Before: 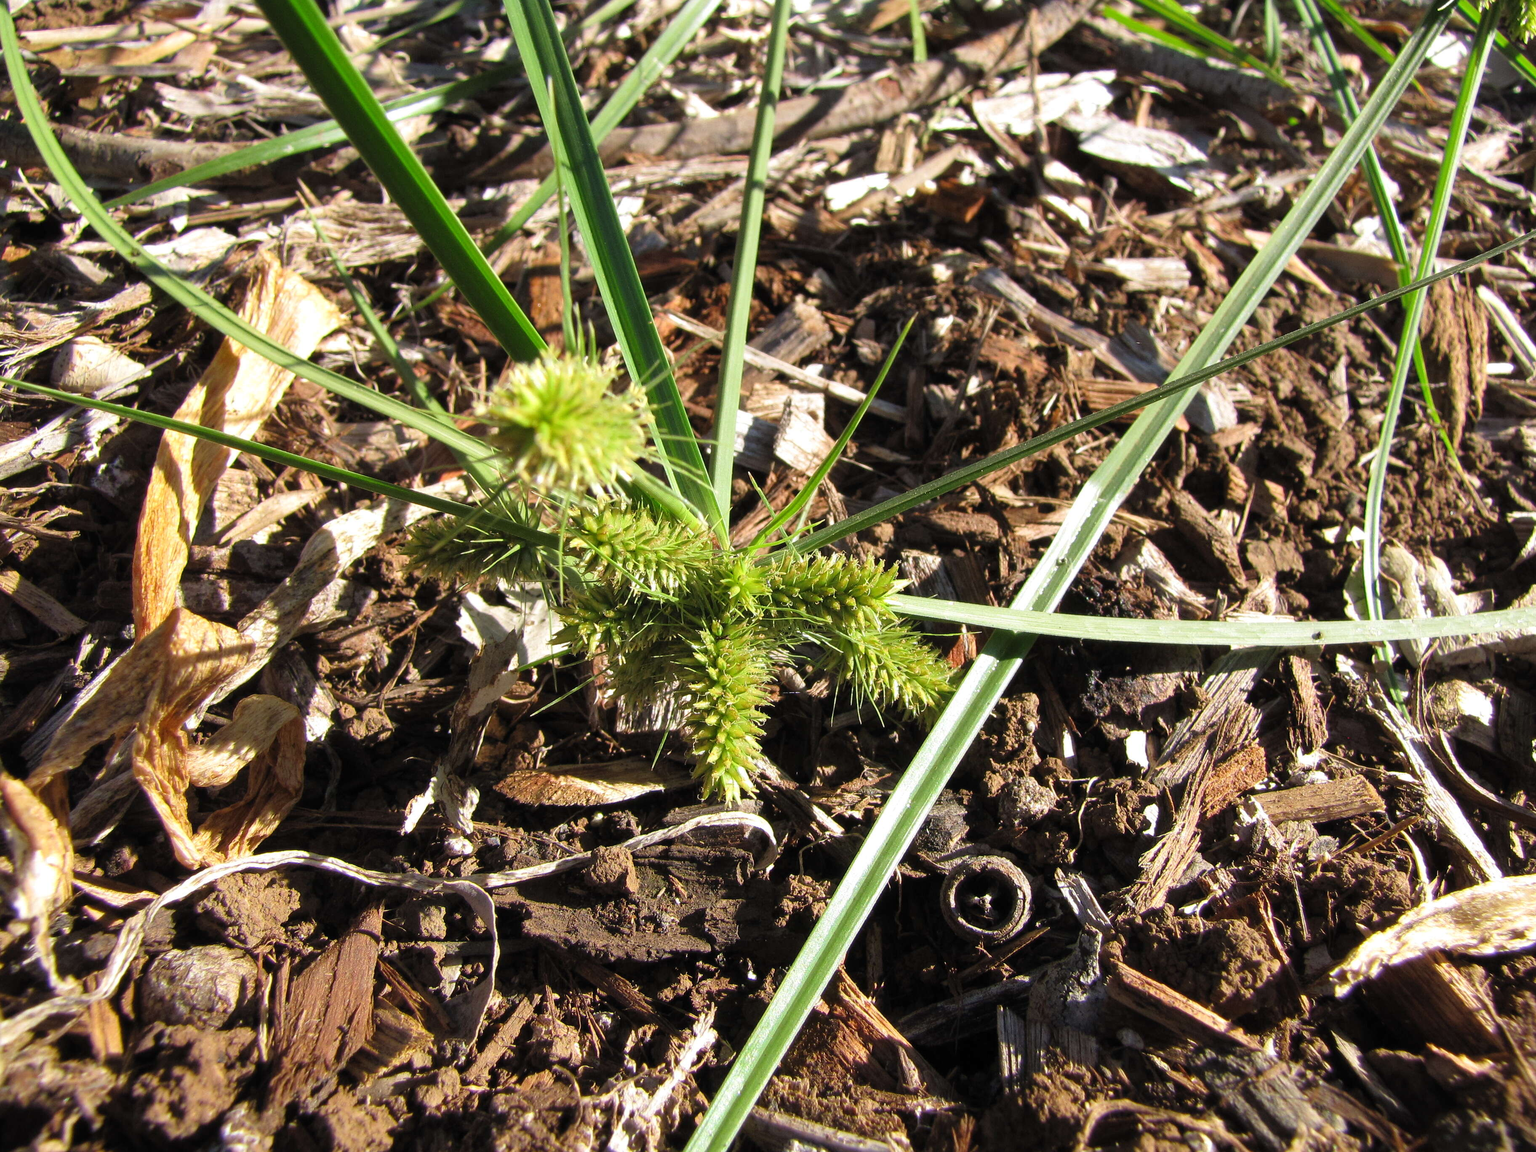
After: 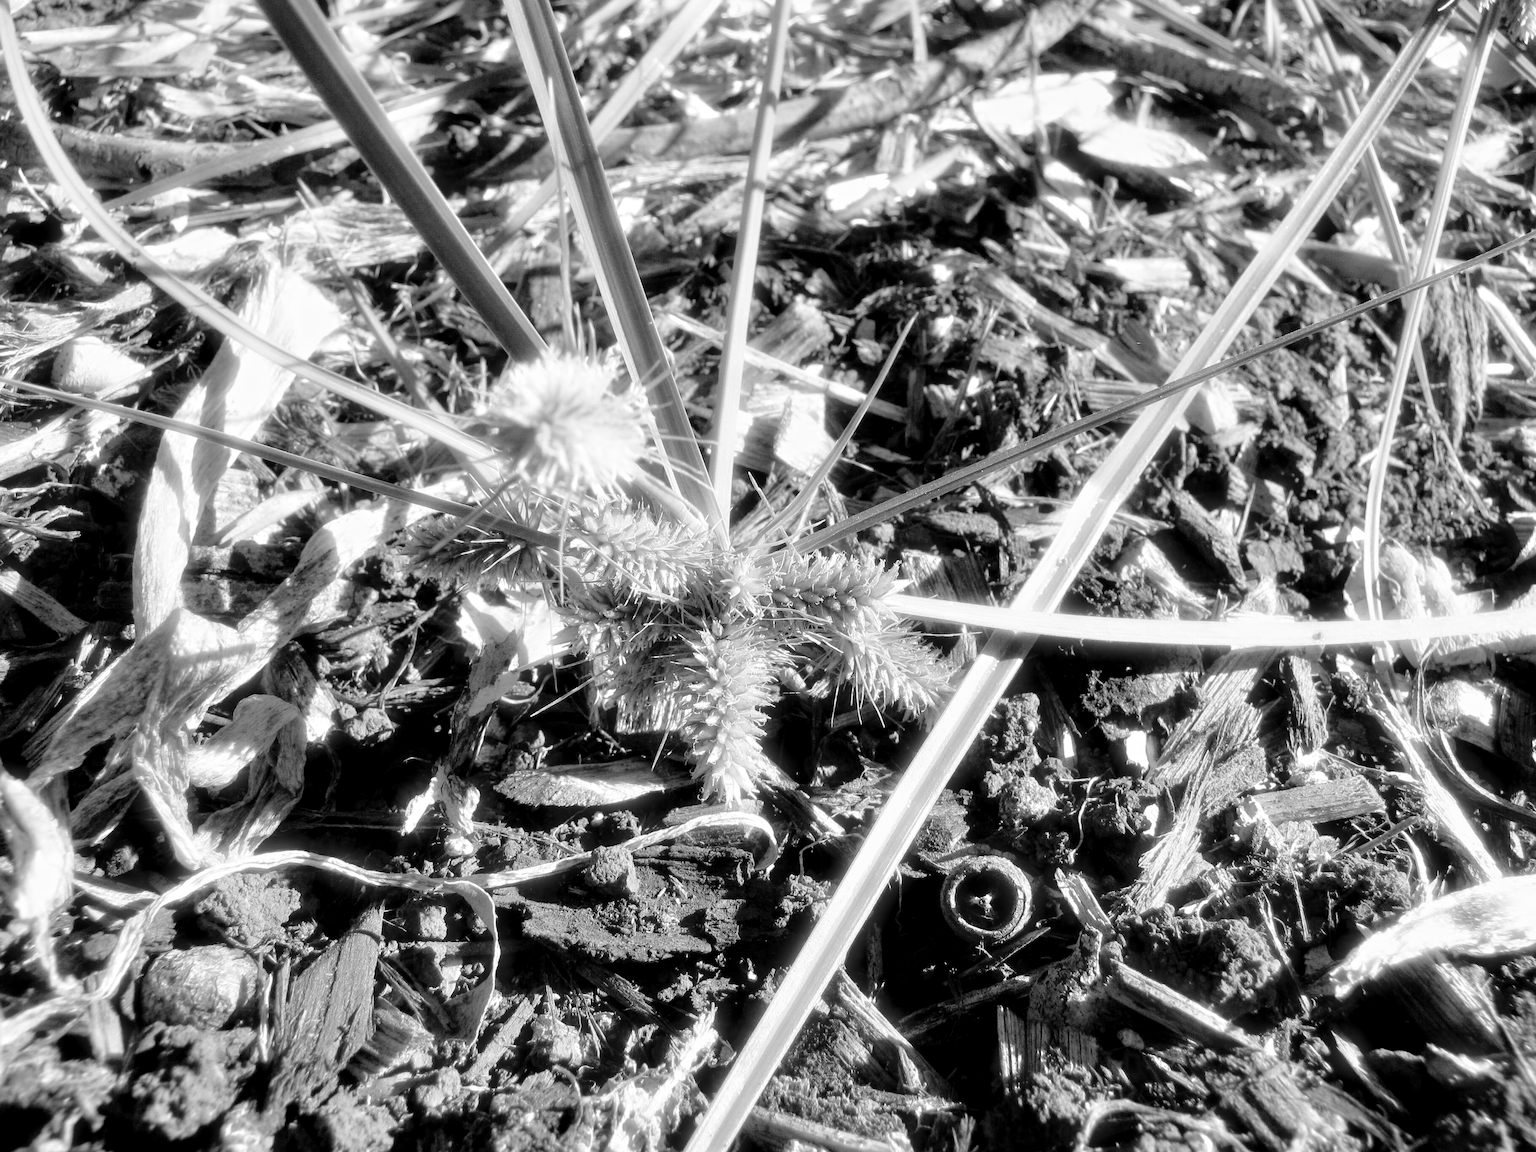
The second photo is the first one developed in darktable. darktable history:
monochrome: a 32, b 64, size 2.3
exposure: black level correction 0.005, exposure 0.001 EV, compensate highlight preservation false
bloom: size 5%, threshold 95%, strength 15%
tone equalizer: -7 EV 0.15 EV, -6 EV 0.6 EV, -5 EV 1.15 EV, -4 EV 1.33 EV, -3 EV 1.15 EV, -2 EV 0.6 EV, -1 EV 0.15 EV, mask exposure compensation -0.5 EV
